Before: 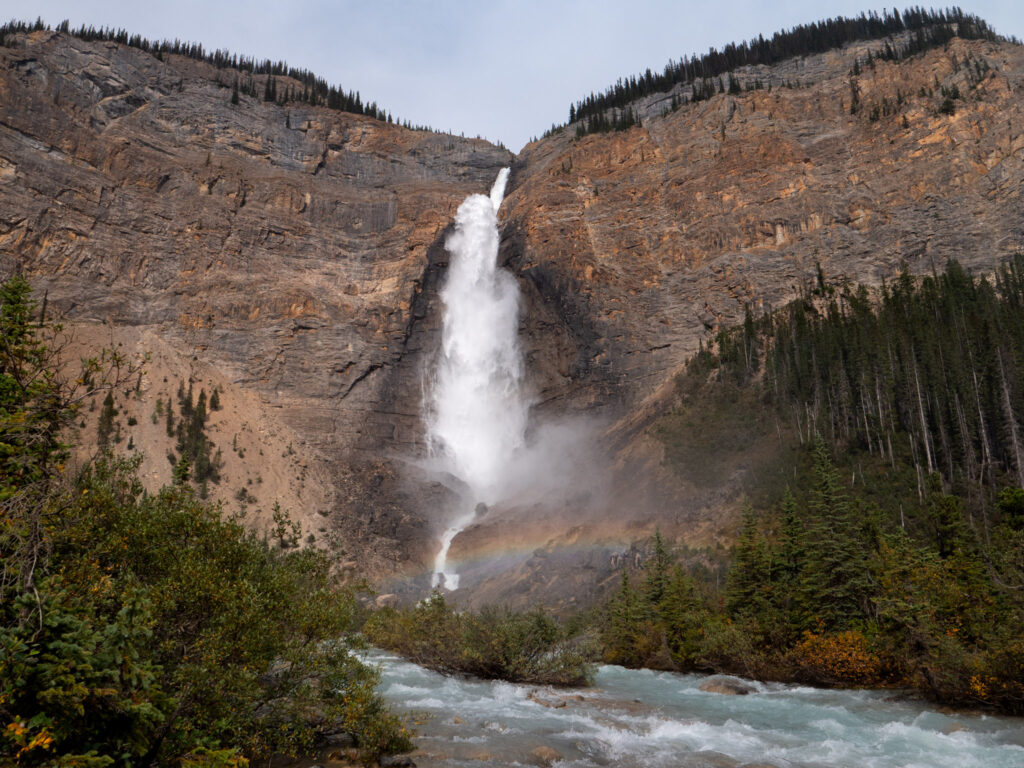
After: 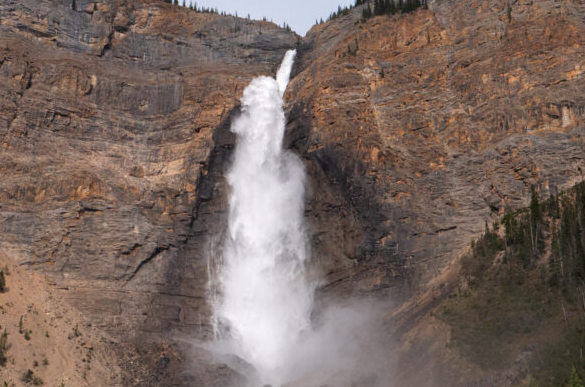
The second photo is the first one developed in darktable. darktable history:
tone equalizer: on, module defaults
crop: left 20.932%, top 15.471%, right 21.848%, bottom 34.081%
